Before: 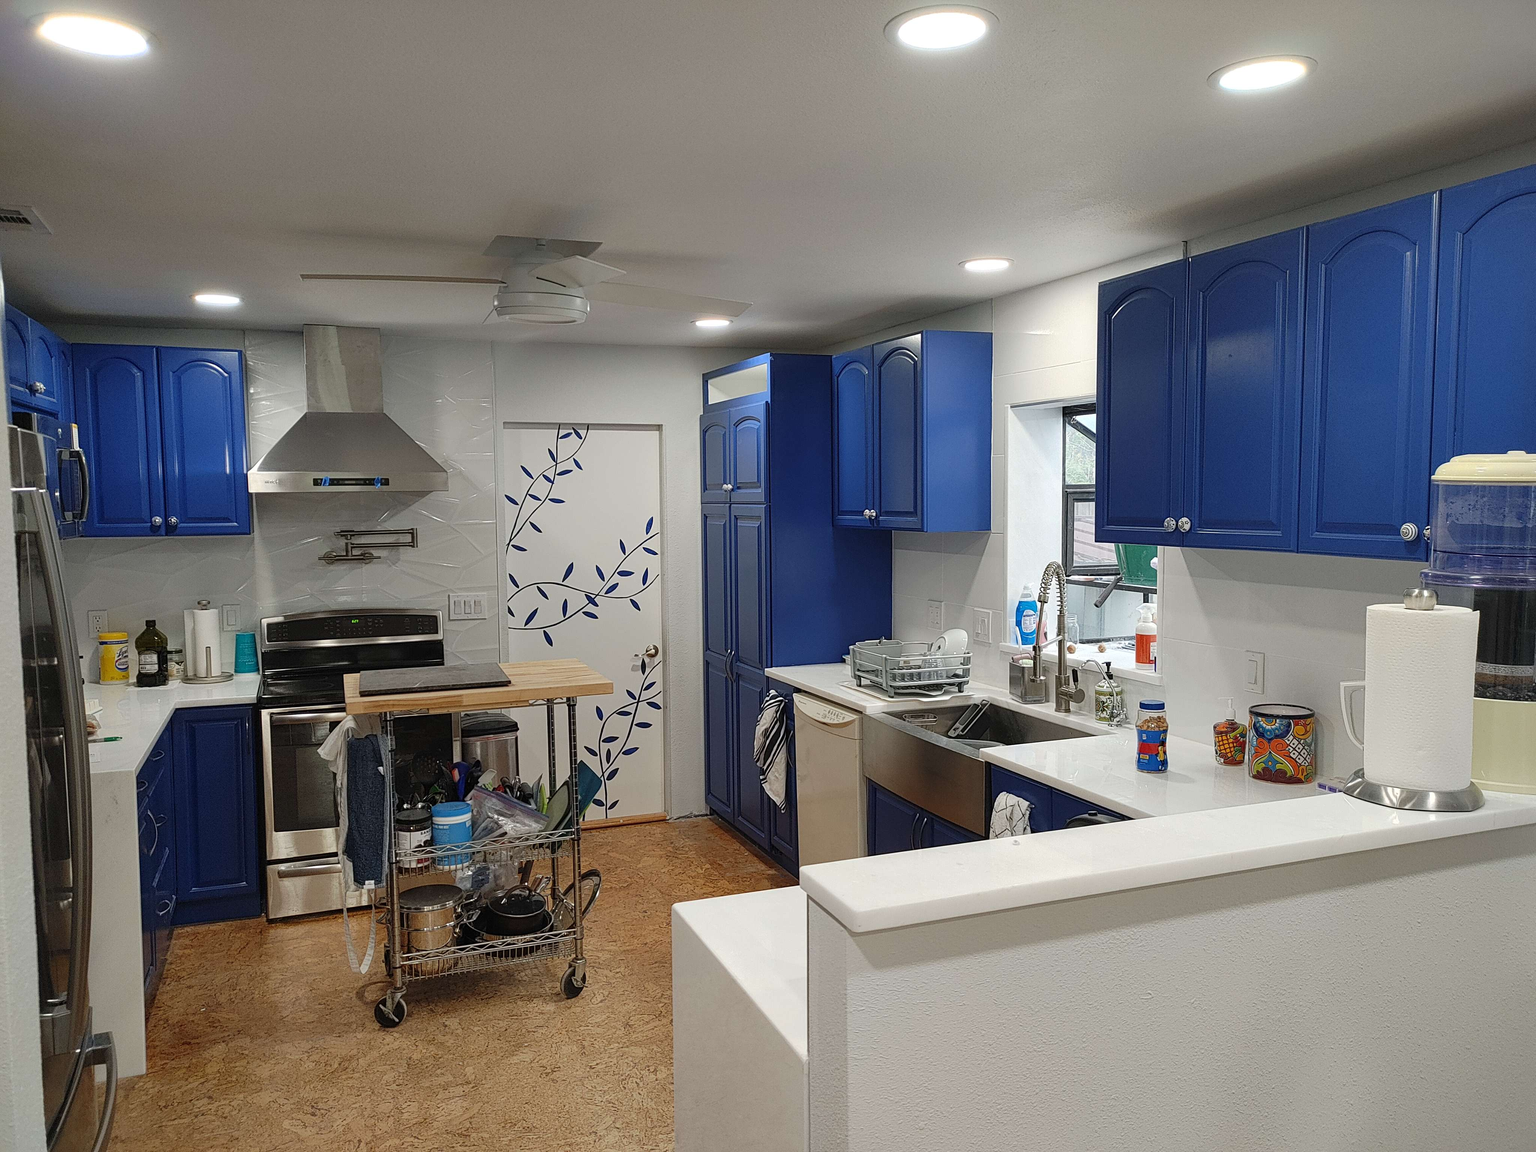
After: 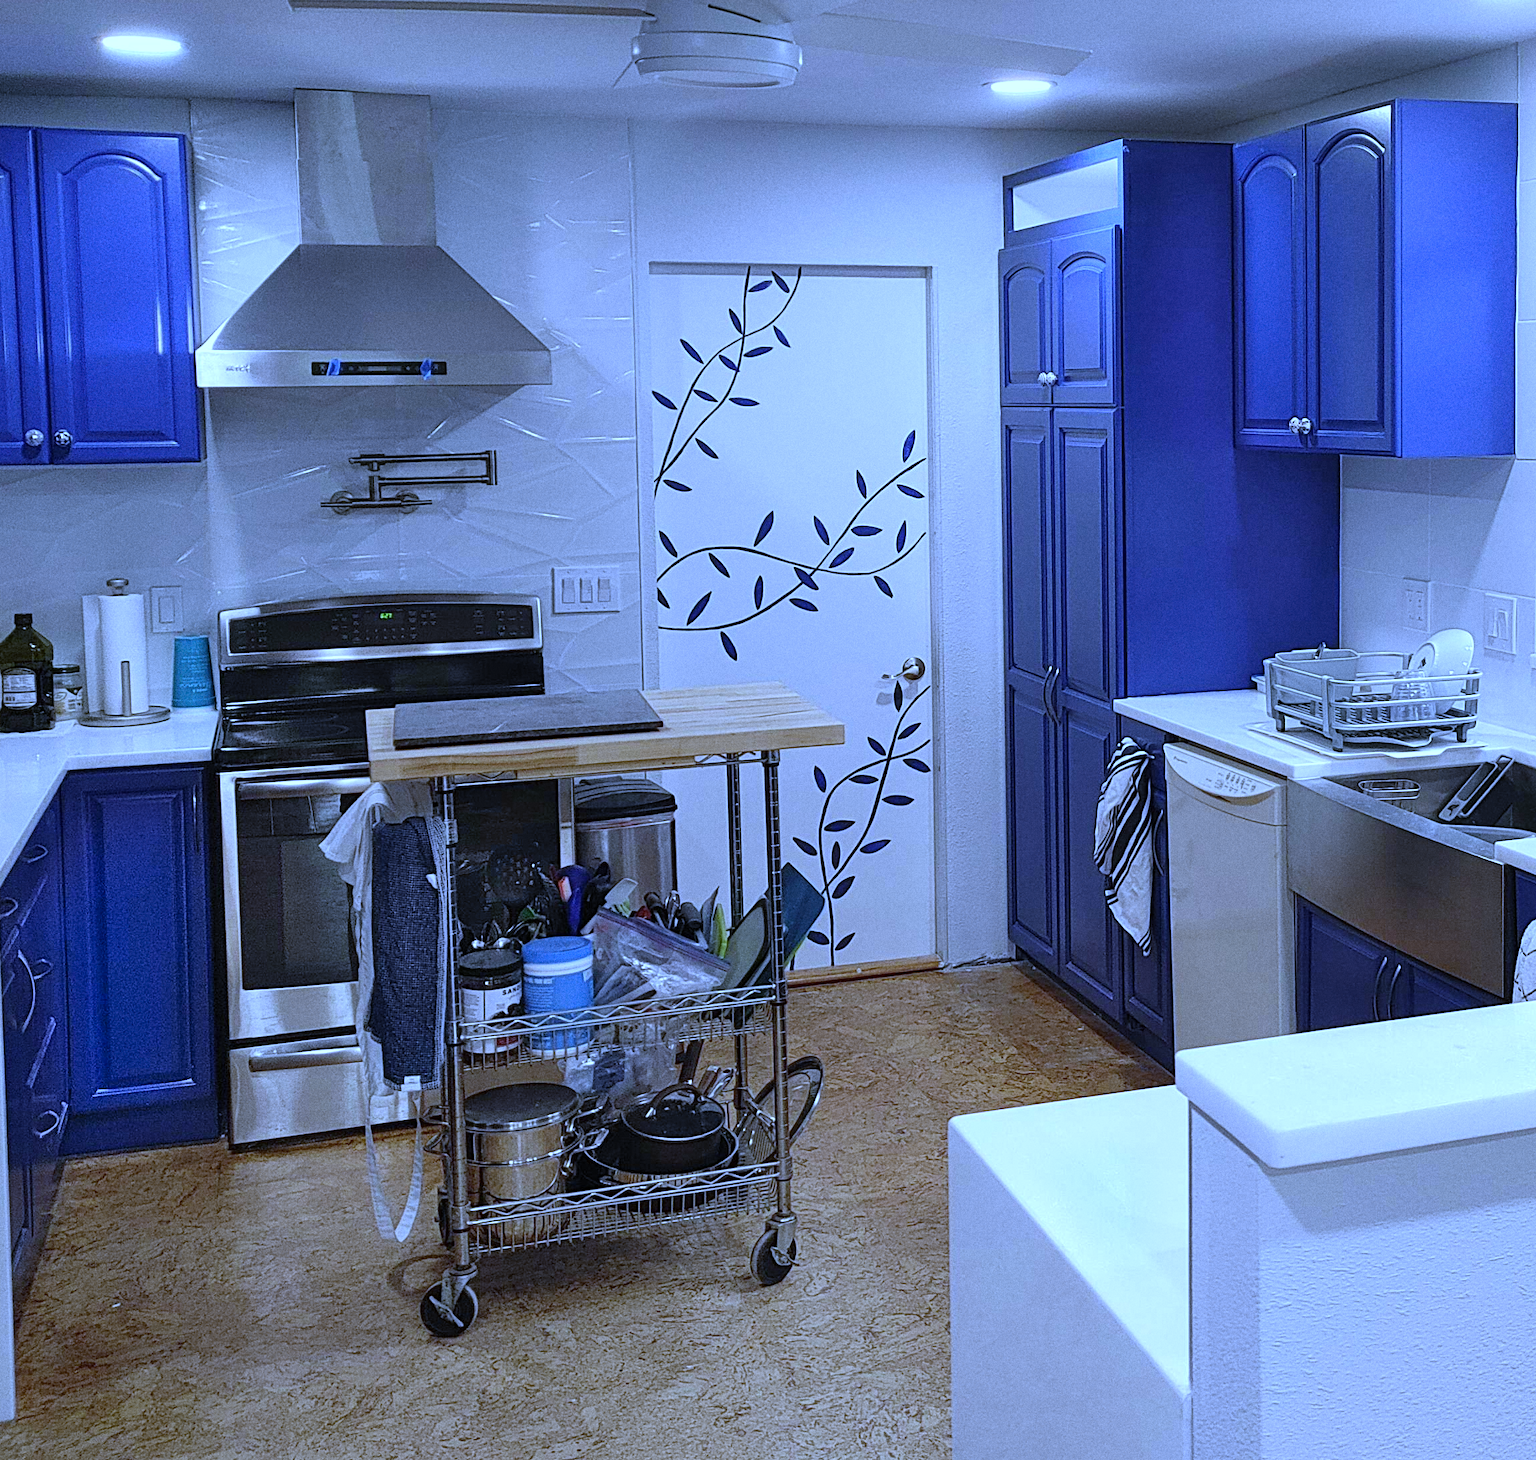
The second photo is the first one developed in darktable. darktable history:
crop: left 8.966%, top 23.852%, right 34.699%, bottom 4.703%
shadows and highlights: radius 44.78, white point adjustment 6.64, compress 79.65%, highlights color adjustment 78.42%, soften with gaussian
white balance: red 0.766, blue 1.537
grain: coarseness 0.09 ISO
